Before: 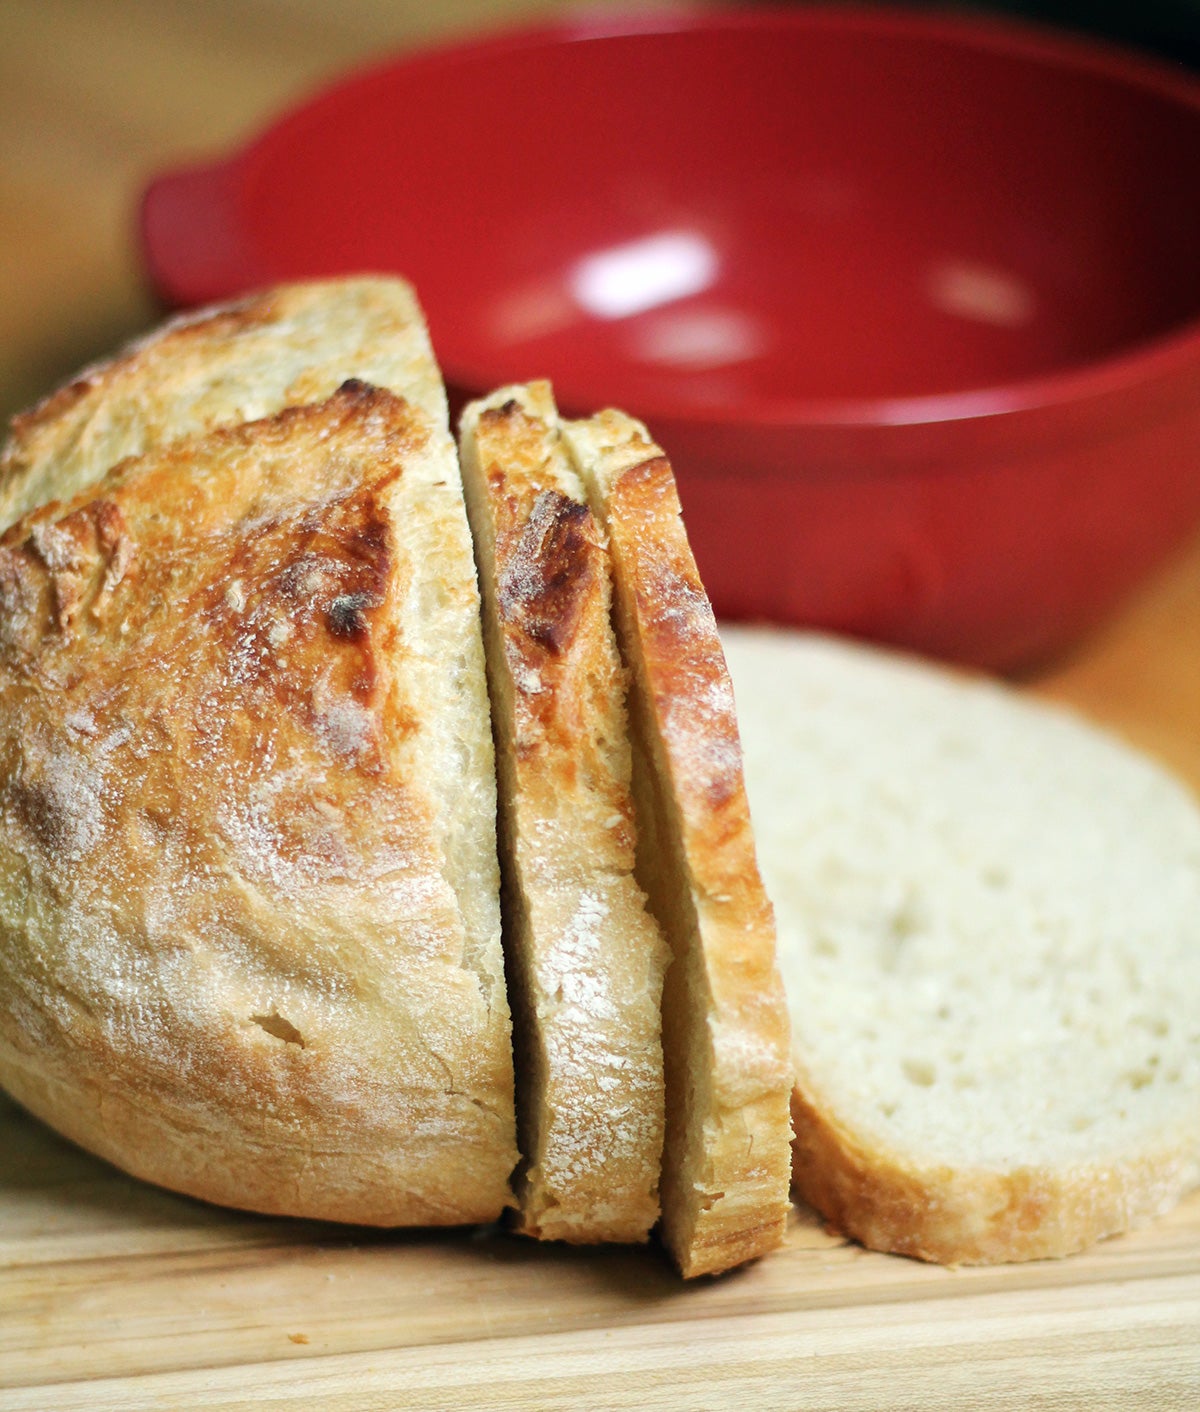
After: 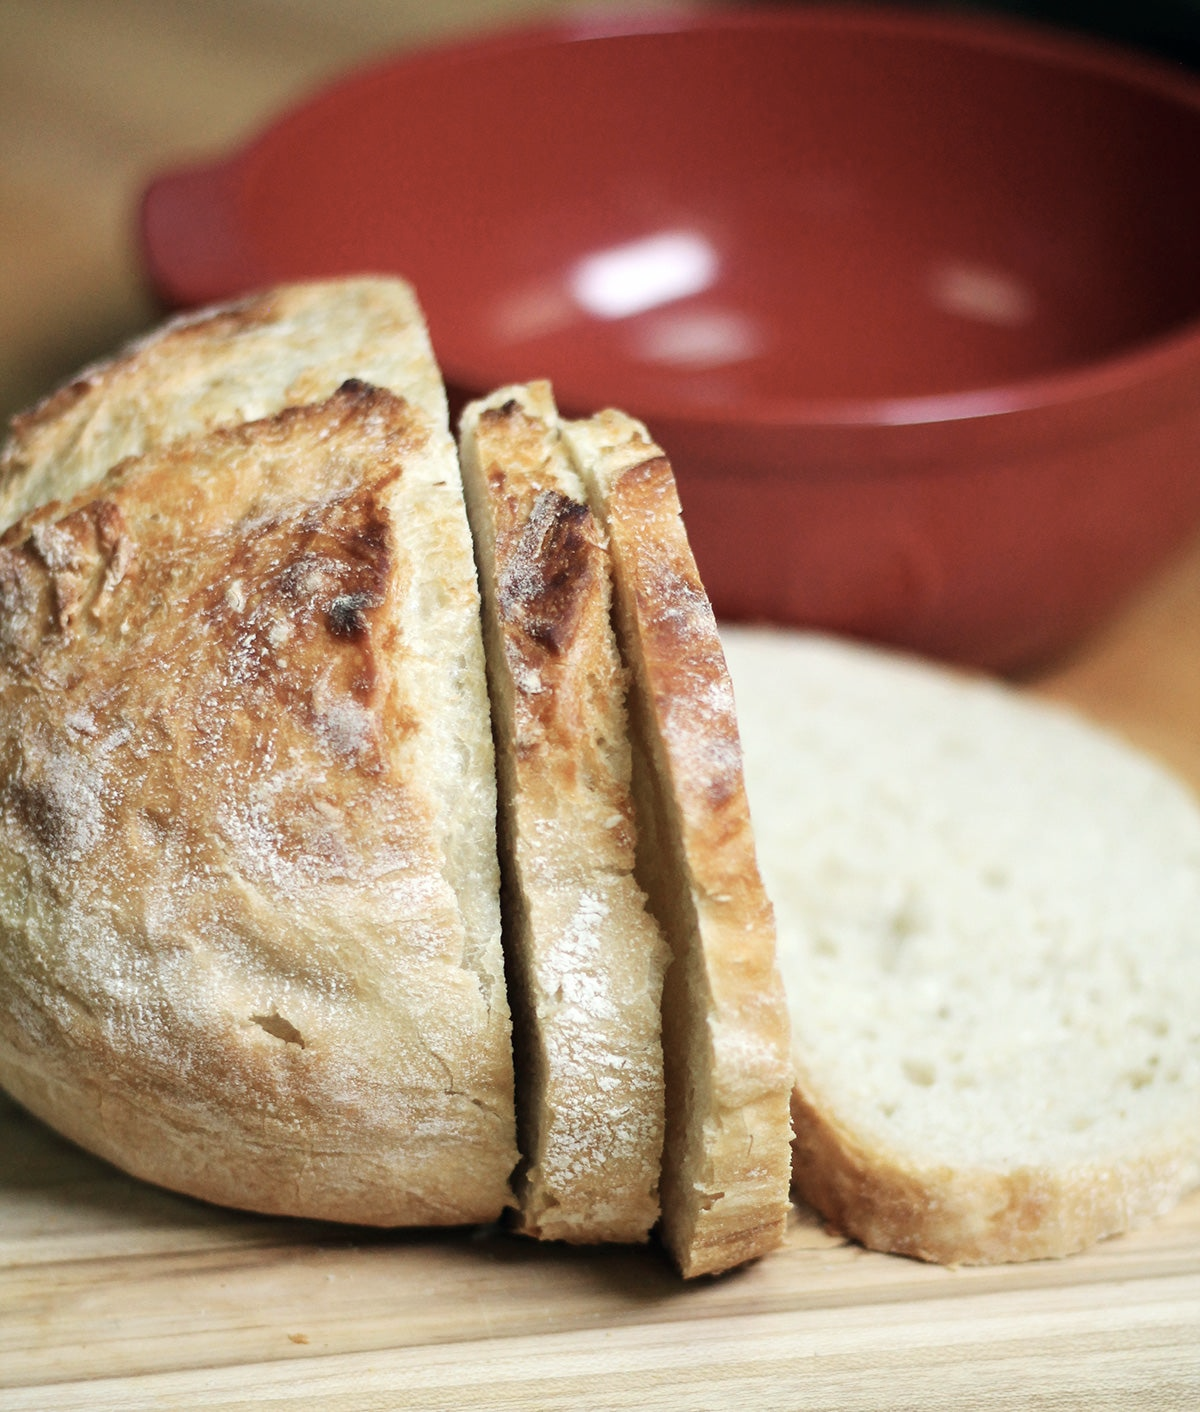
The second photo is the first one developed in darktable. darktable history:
contrast brightness saturation: contrast 0.095, saturation -0.282
